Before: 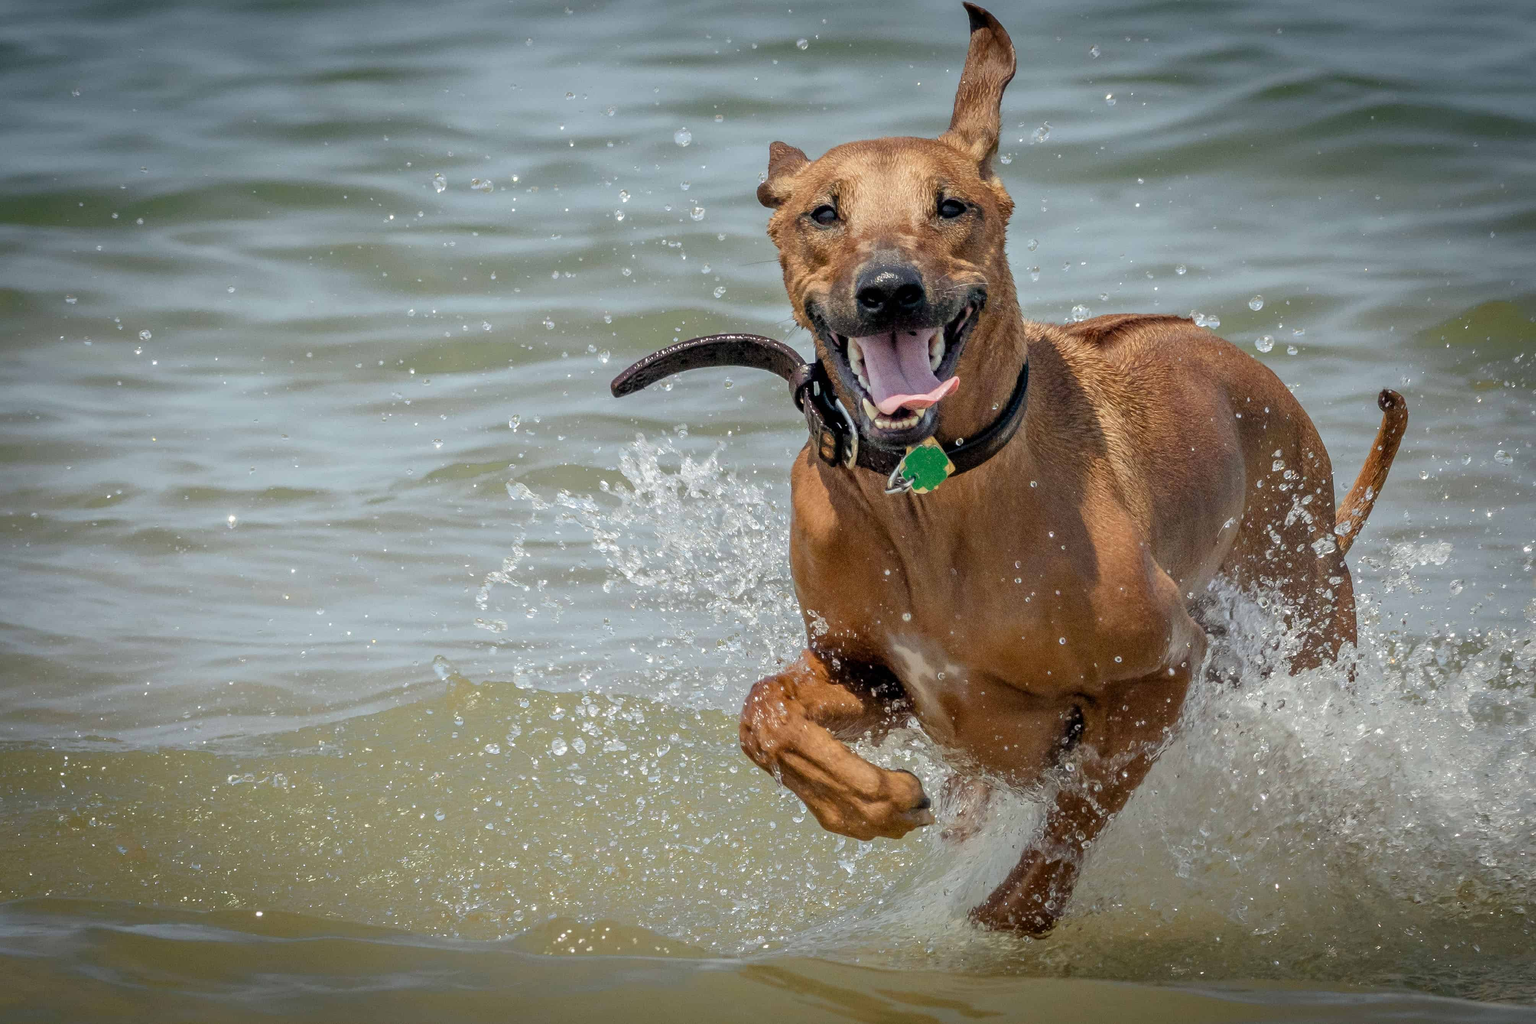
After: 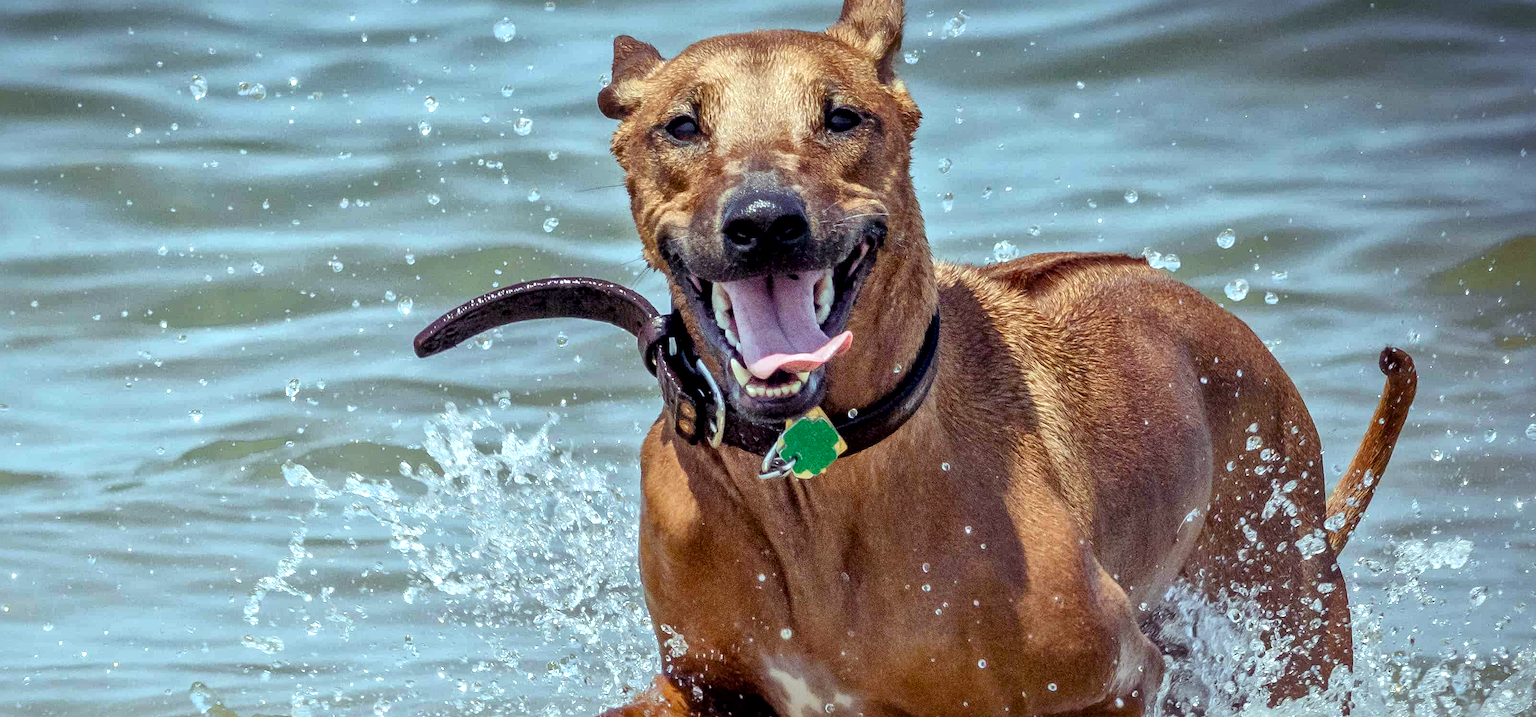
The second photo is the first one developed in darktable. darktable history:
local contrast: mode bilateral grid, contrast 20, coarseness 50, detail 161%, midtone range 0.2
crop: left 18.38%, top 11.092%, right 2.134%, bottom 33.217%
color balance rgb: shadows lift › luminance 0.49%, shadows lift › chroma 6.83%, shadows lift › hue 300.29°, power › hue 208.98°, highlights gain › luminance 20.24%, highlights gain › chroma 2.73%, highlights gain › hue 173.85°, perceptual saturation grading › global saturation 18.05%
color calibration: illuminant as shot in camera, x 0.358, y 0.373, temperature 4628.91 K
